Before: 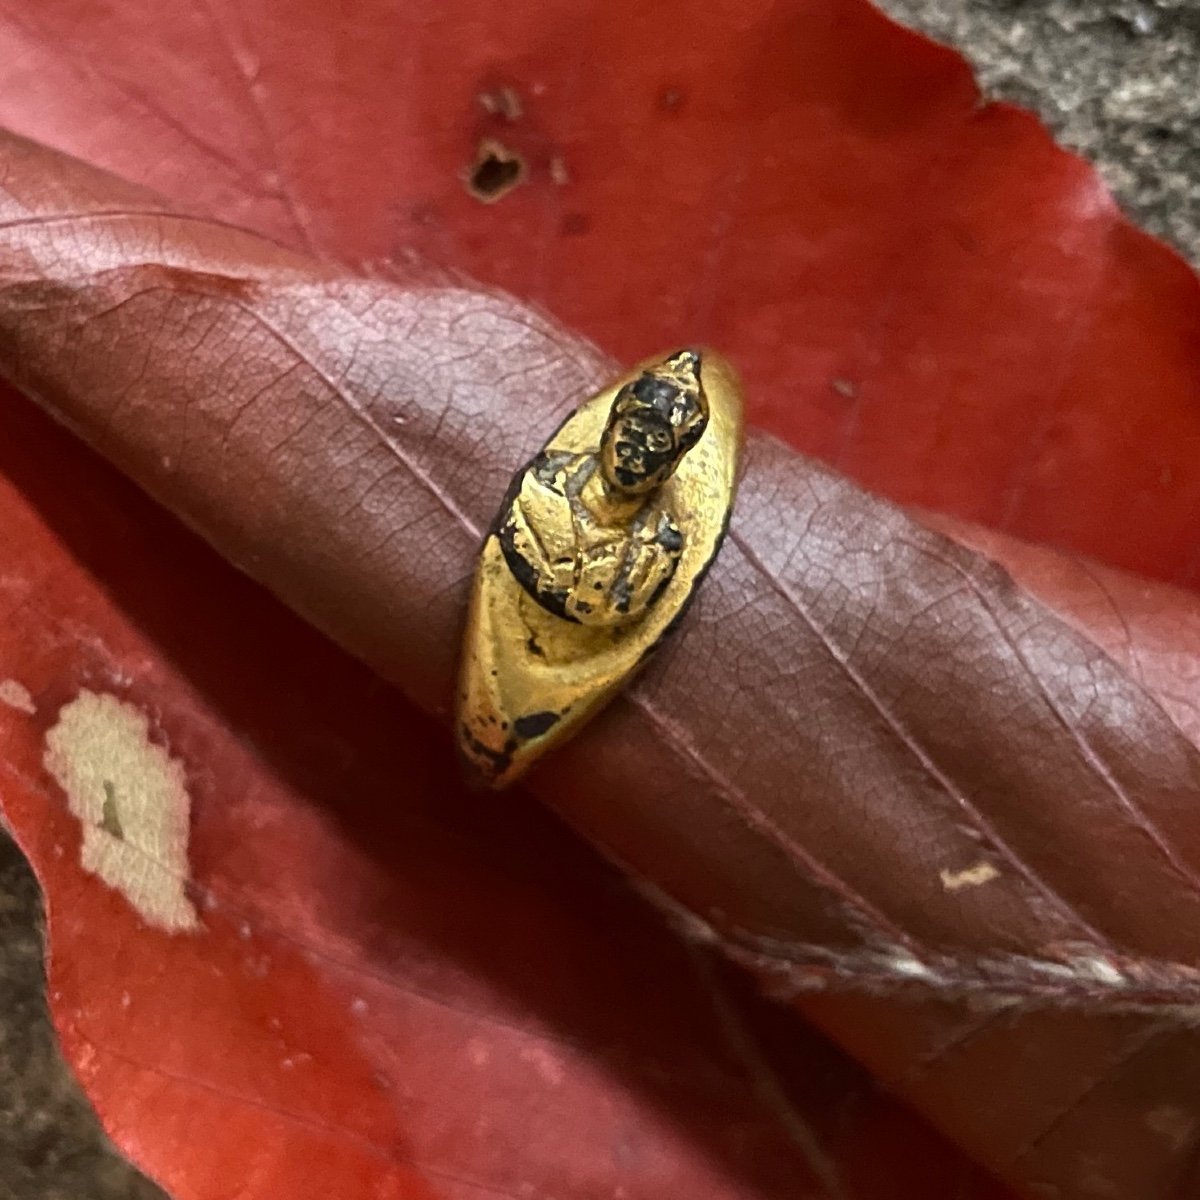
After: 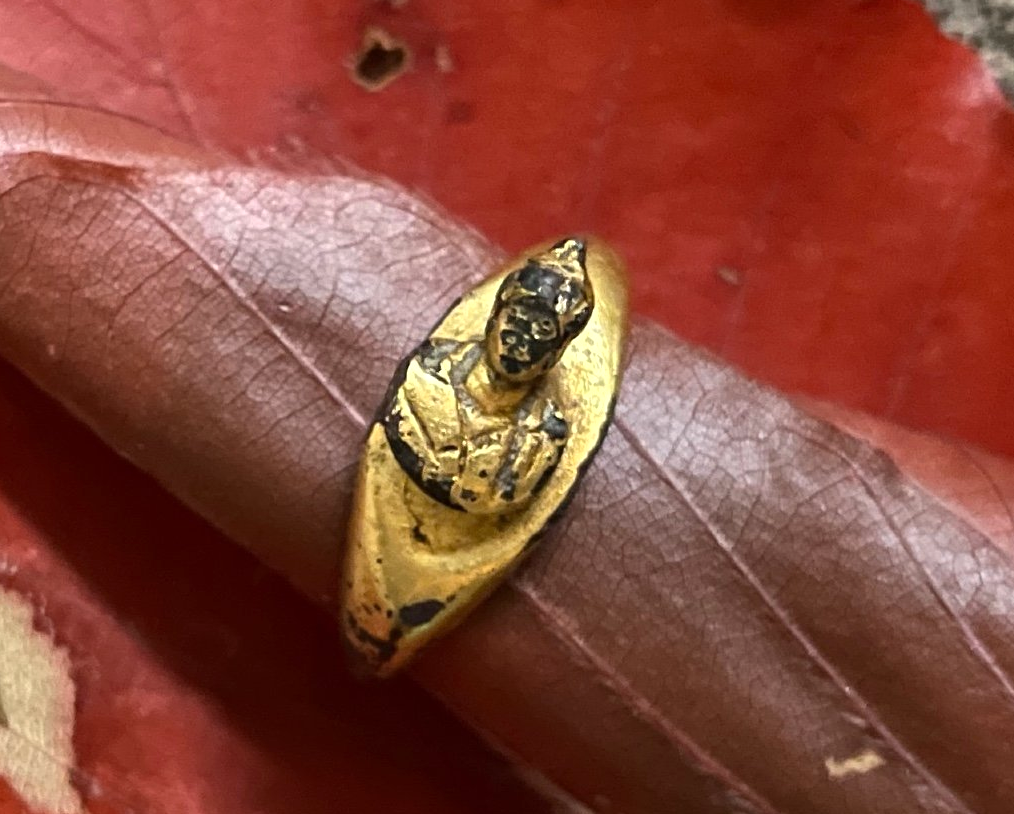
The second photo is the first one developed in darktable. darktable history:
exposure: exposure 0.21 EV, compensate highlight preservation false
crop and rotate: left 9.622%, top 9.374%, right 5.864%, bottom 22.767%
